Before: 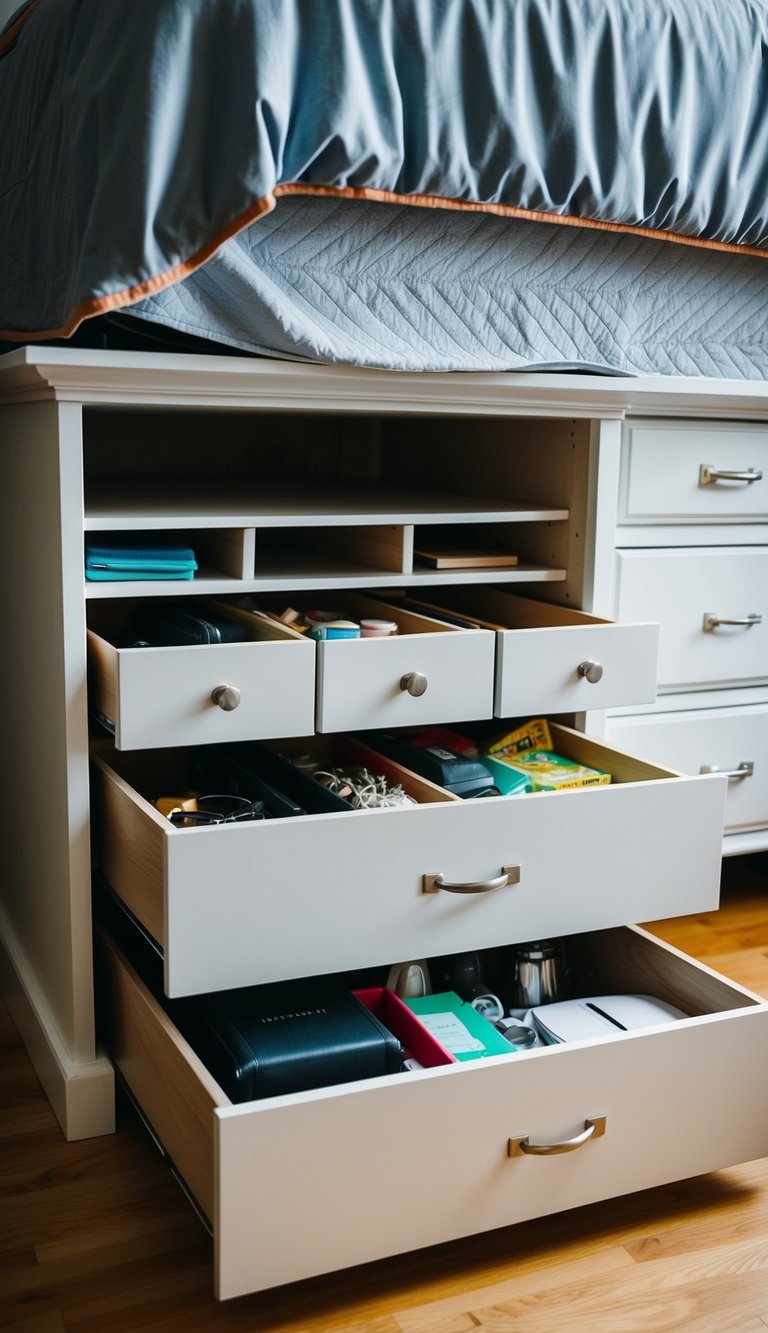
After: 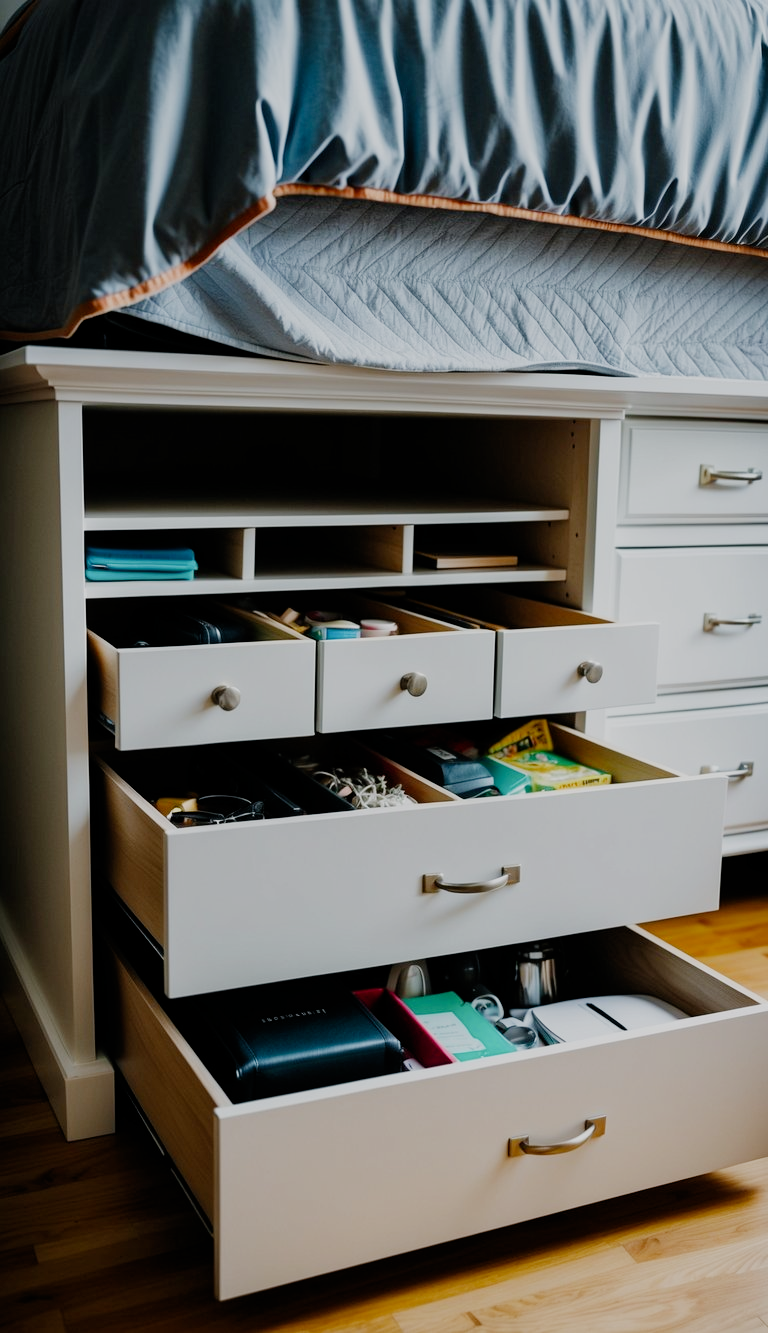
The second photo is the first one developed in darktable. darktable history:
filmic rgb: black relative exposure -7.65 EV, white relative exposure 4.56 EV, threshold 3.01 EV, hardness 3.61, preserve chrominance no, color science v4 (2020), contrast in shadows soft, enable highlight reconstruction true
